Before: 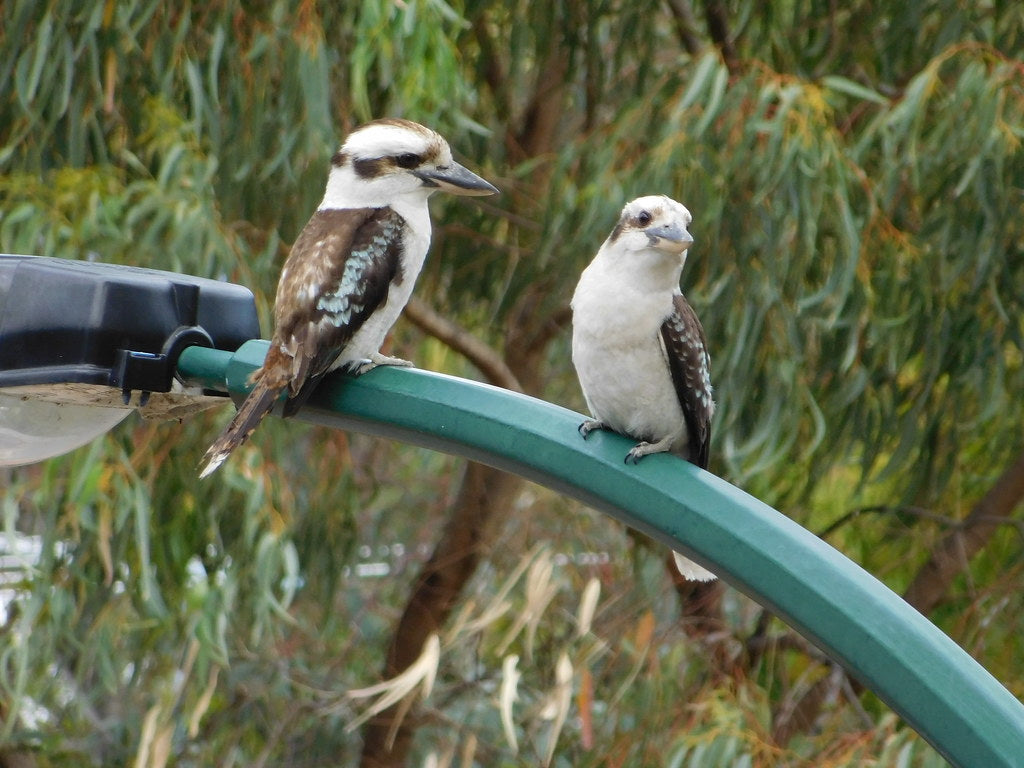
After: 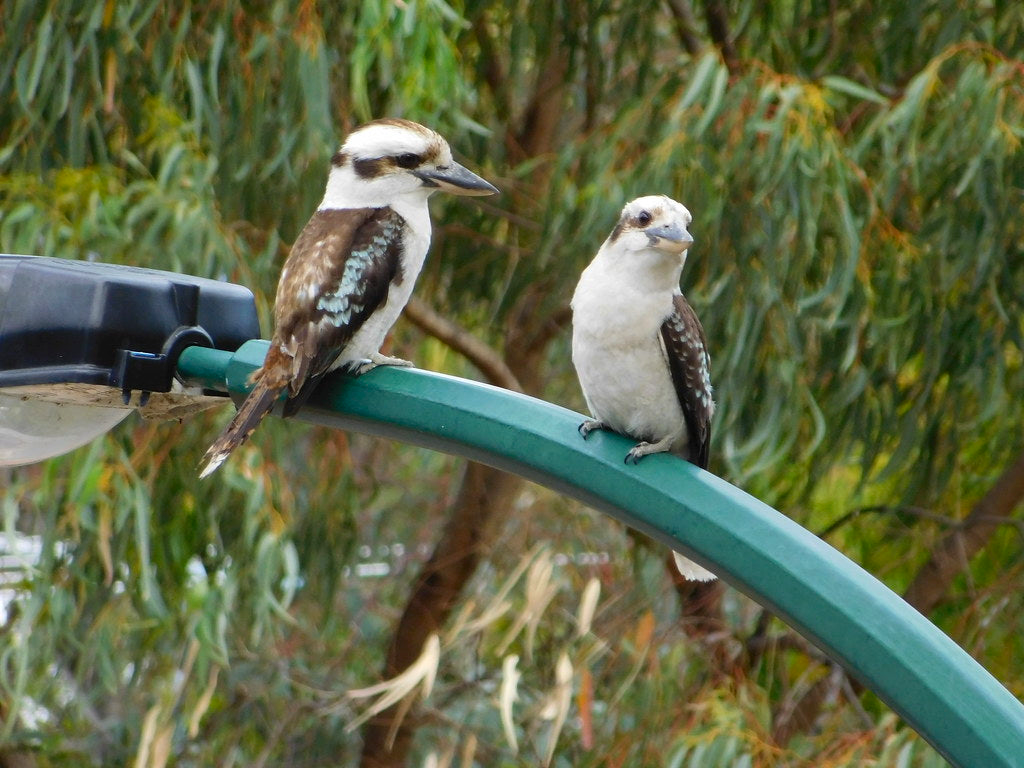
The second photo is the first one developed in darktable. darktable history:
white balance: emerald 1
contrast brightness saturation: contrast 0.08, saturation 0.2
